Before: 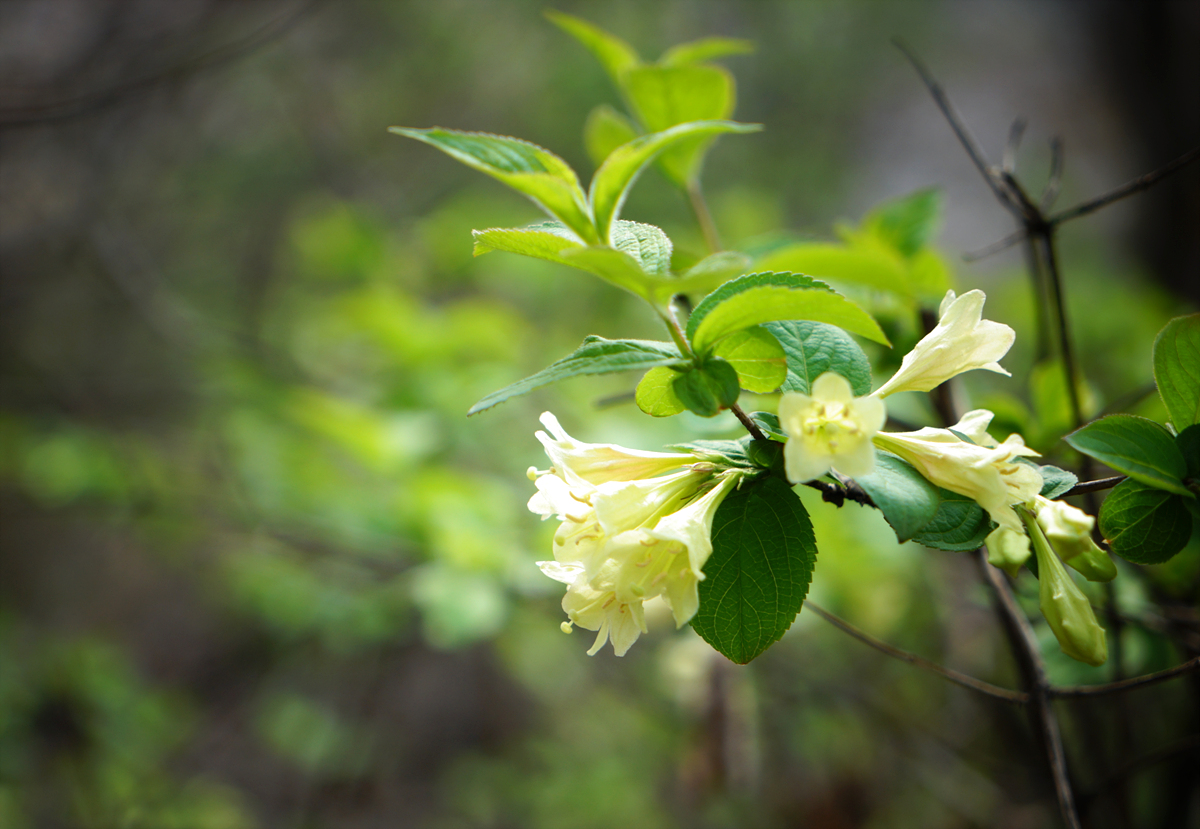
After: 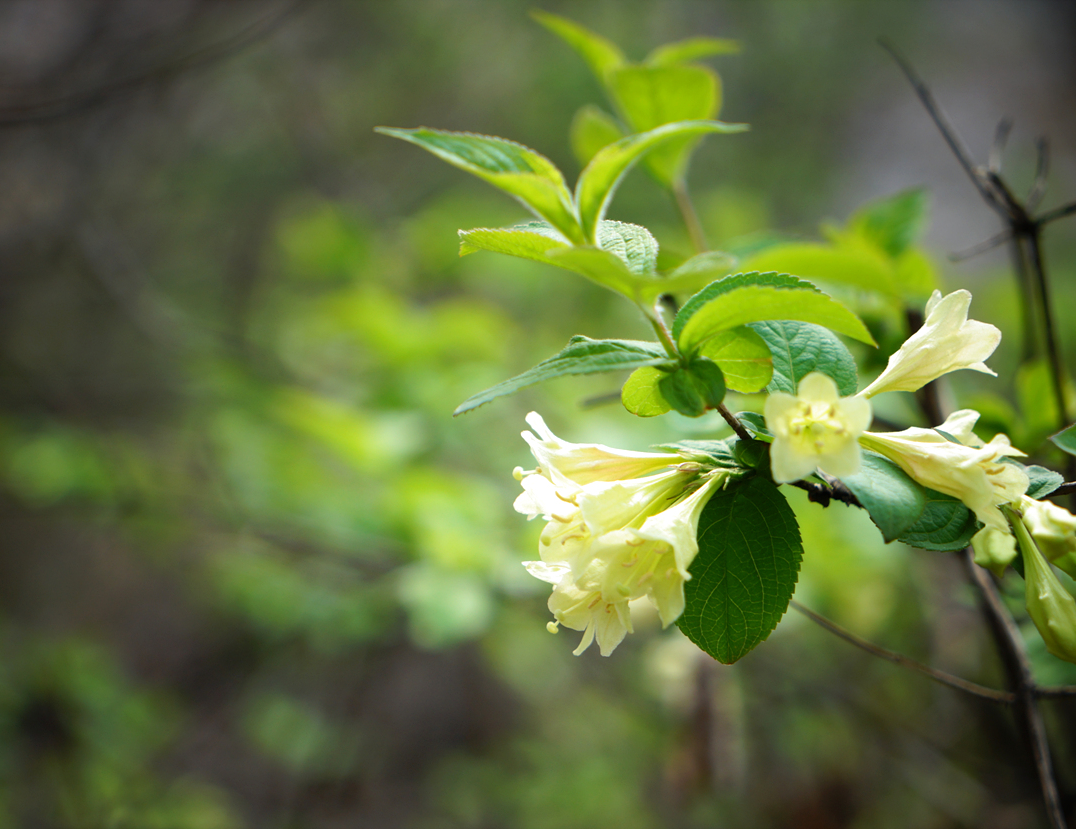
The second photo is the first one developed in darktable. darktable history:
crop and rotate: left 1.217%, right 9.081%
